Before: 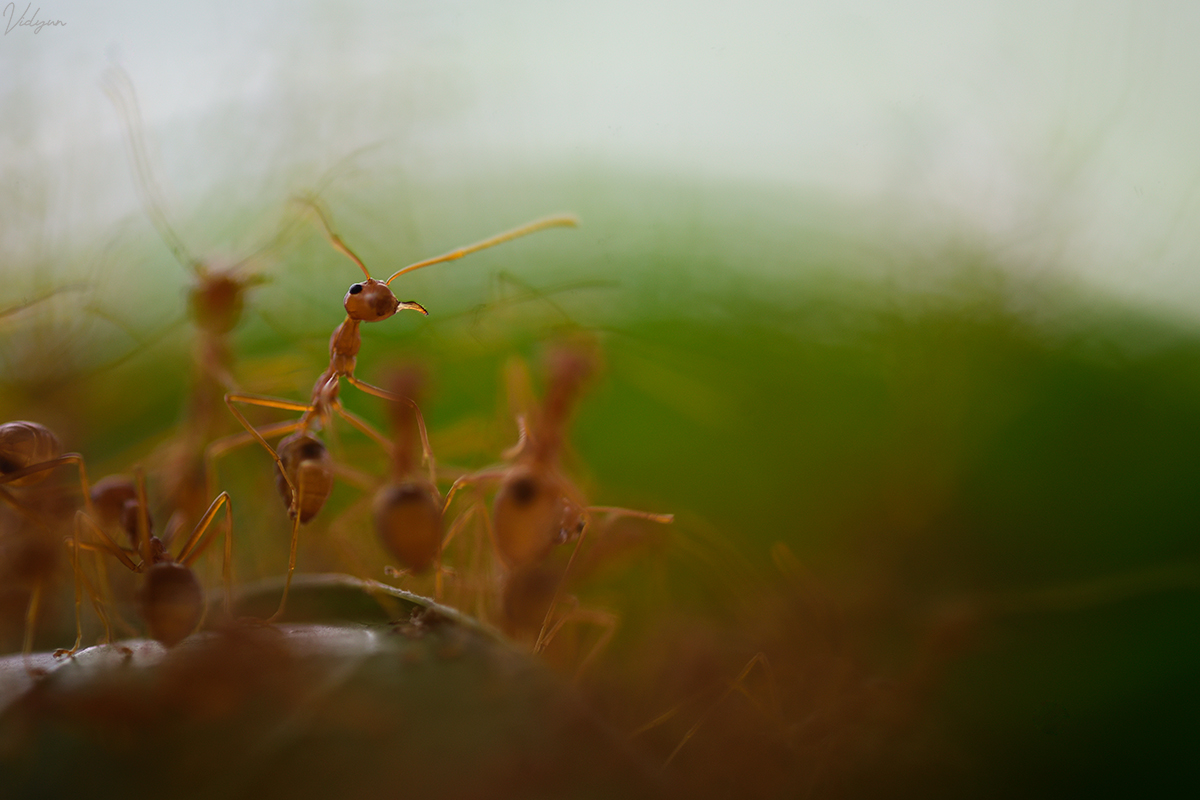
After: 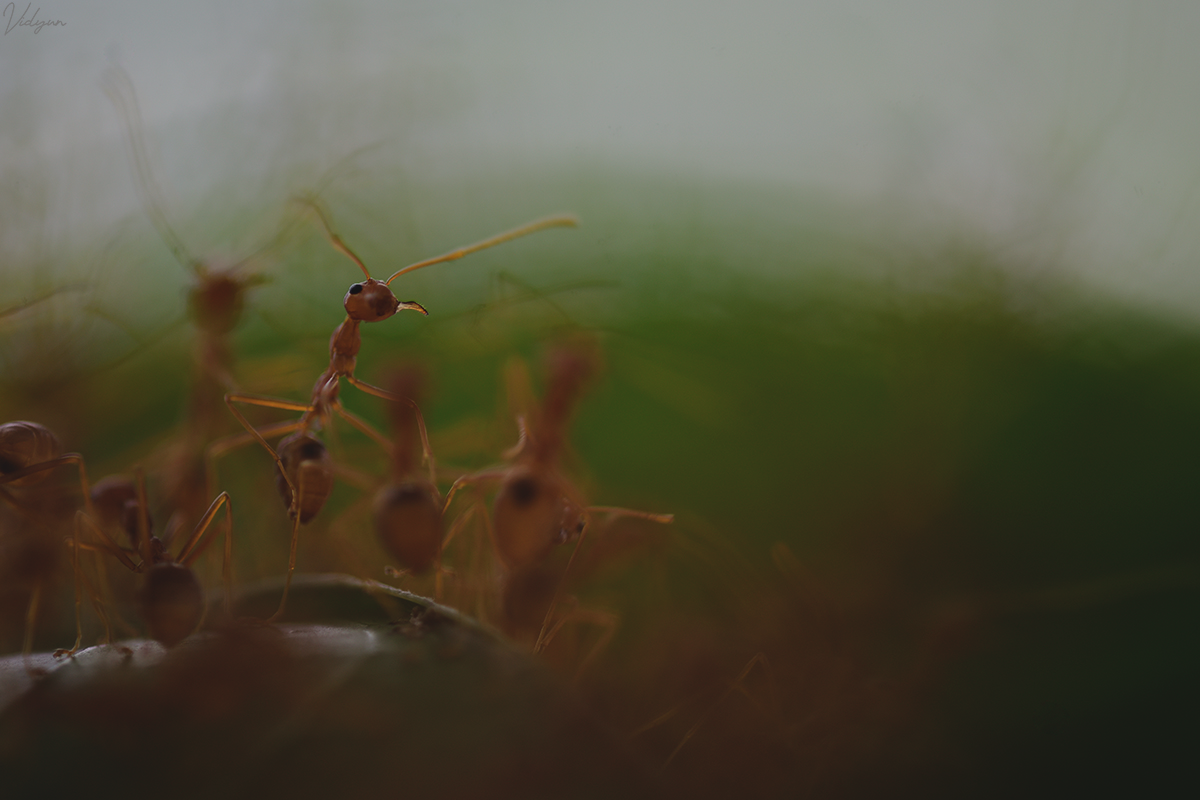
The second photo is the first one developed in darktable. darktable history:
contrast brightness saturation: contrast 0.037, saturation 0.163
color correction: highlights b* 0.037, saturation 0.839
contrast equalizer: y [[0.515 ×6], [0.507 ×6], [0.425 ×6], [0 ×6], [0 ×6]]
exposure: black level correction -0.017, exposure -1.095 EV, compensate exposure bias true, compensate highlight preservation false
